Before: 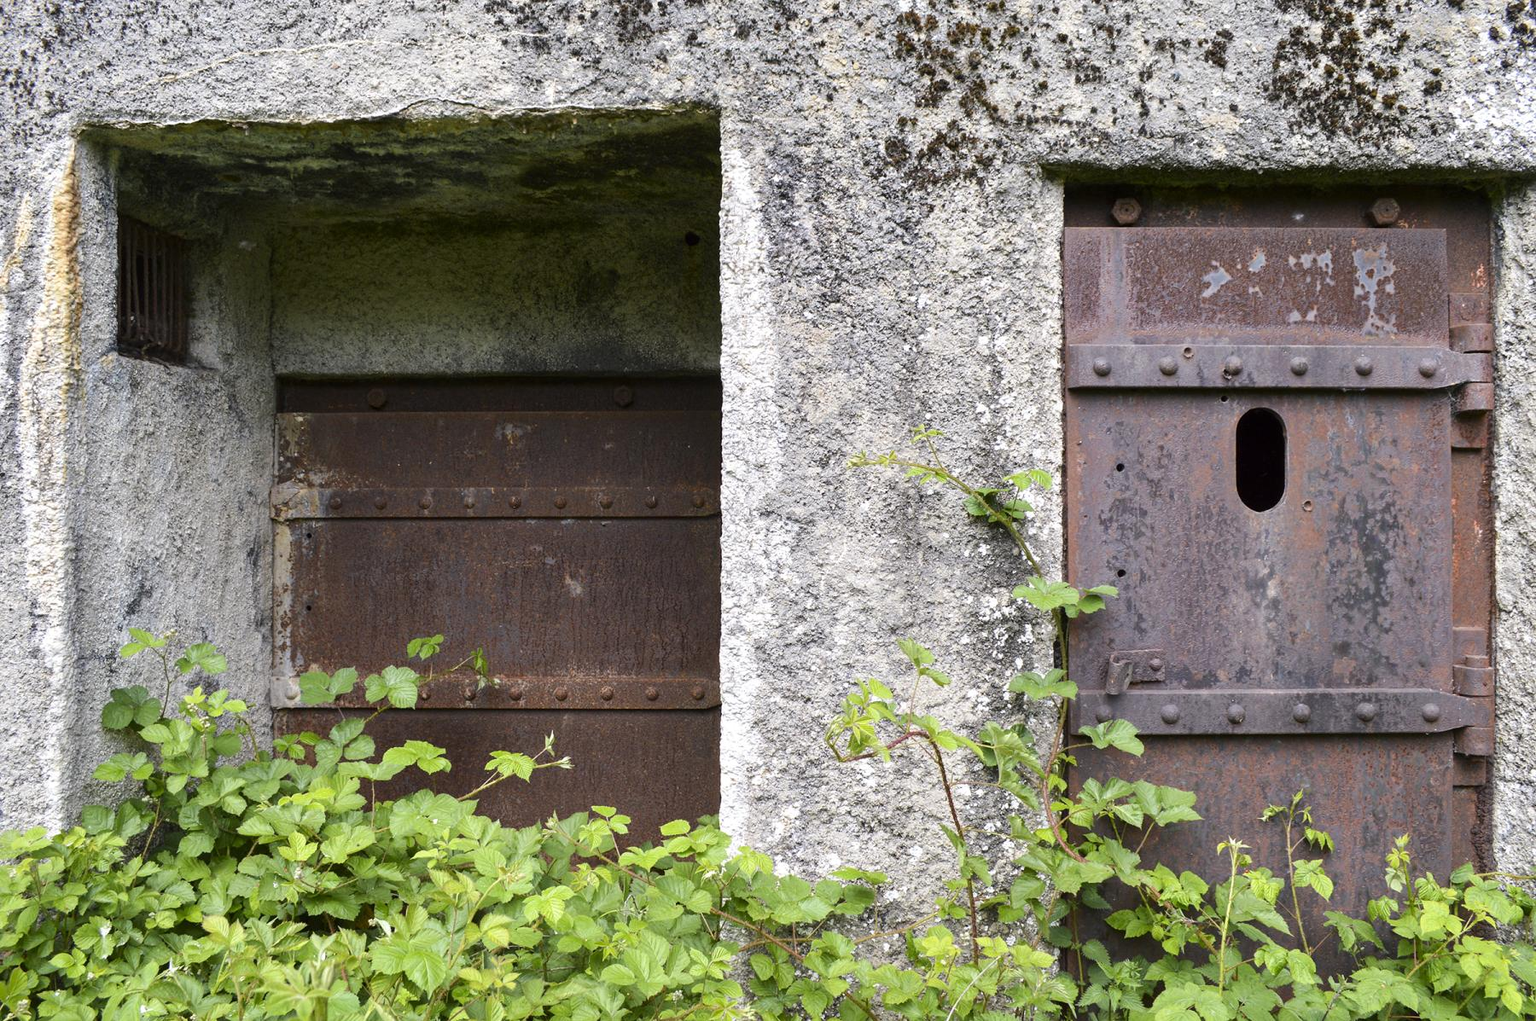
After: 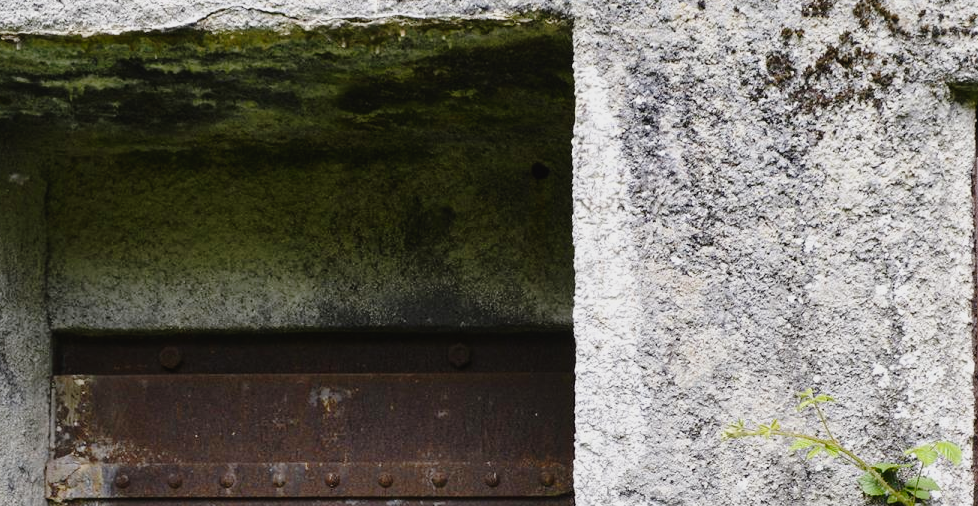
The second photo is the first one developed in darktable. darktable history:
exposure: exposure -0.212 EV, compensate exposure bias true, compensate highlight preservation false
crop: left 15.057%, top 9.143%, right 30.608%, bottom 48.546%
tone curve: curves: ch0 [(0, 0.021) (0.049, 0.044) (0.152, 0.14) (0.328, 0.377) (0.473, 0.543) (0.641, 0.705) (0.868, 0.887) (1, 0.969)]; ch1 [(0, 0) (0.322, 0.328) (0.43, 0.425) (0.474, 0.466) (0.502, 0.503) (0.522, 0.526) (0.564, 0.591) (0.602, 0.632) (0.677, 0.701) (0.859, 0.885) (1, 1)]; ch2 [(0, 0) (0.33, 0.301) (0.447, 0.44) (0.487, 0.496) (0.502, 0.516) (0.535, 0.554) (0.565, 0.598) (0.618, 0.629) (1, 1)], preserve colors none
